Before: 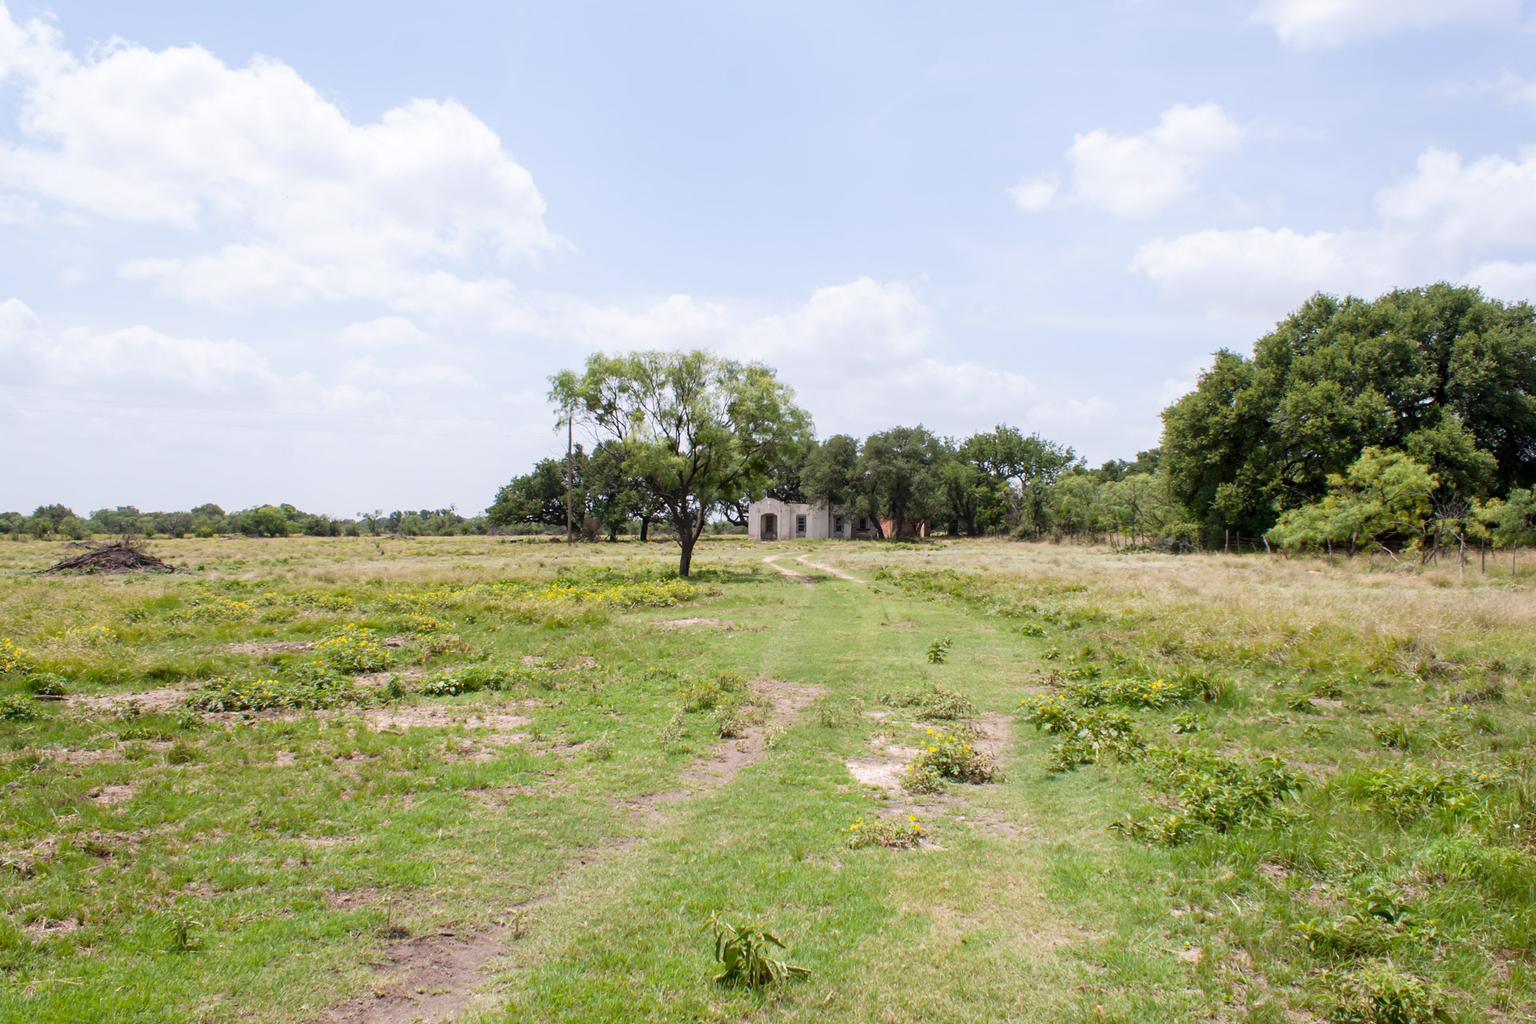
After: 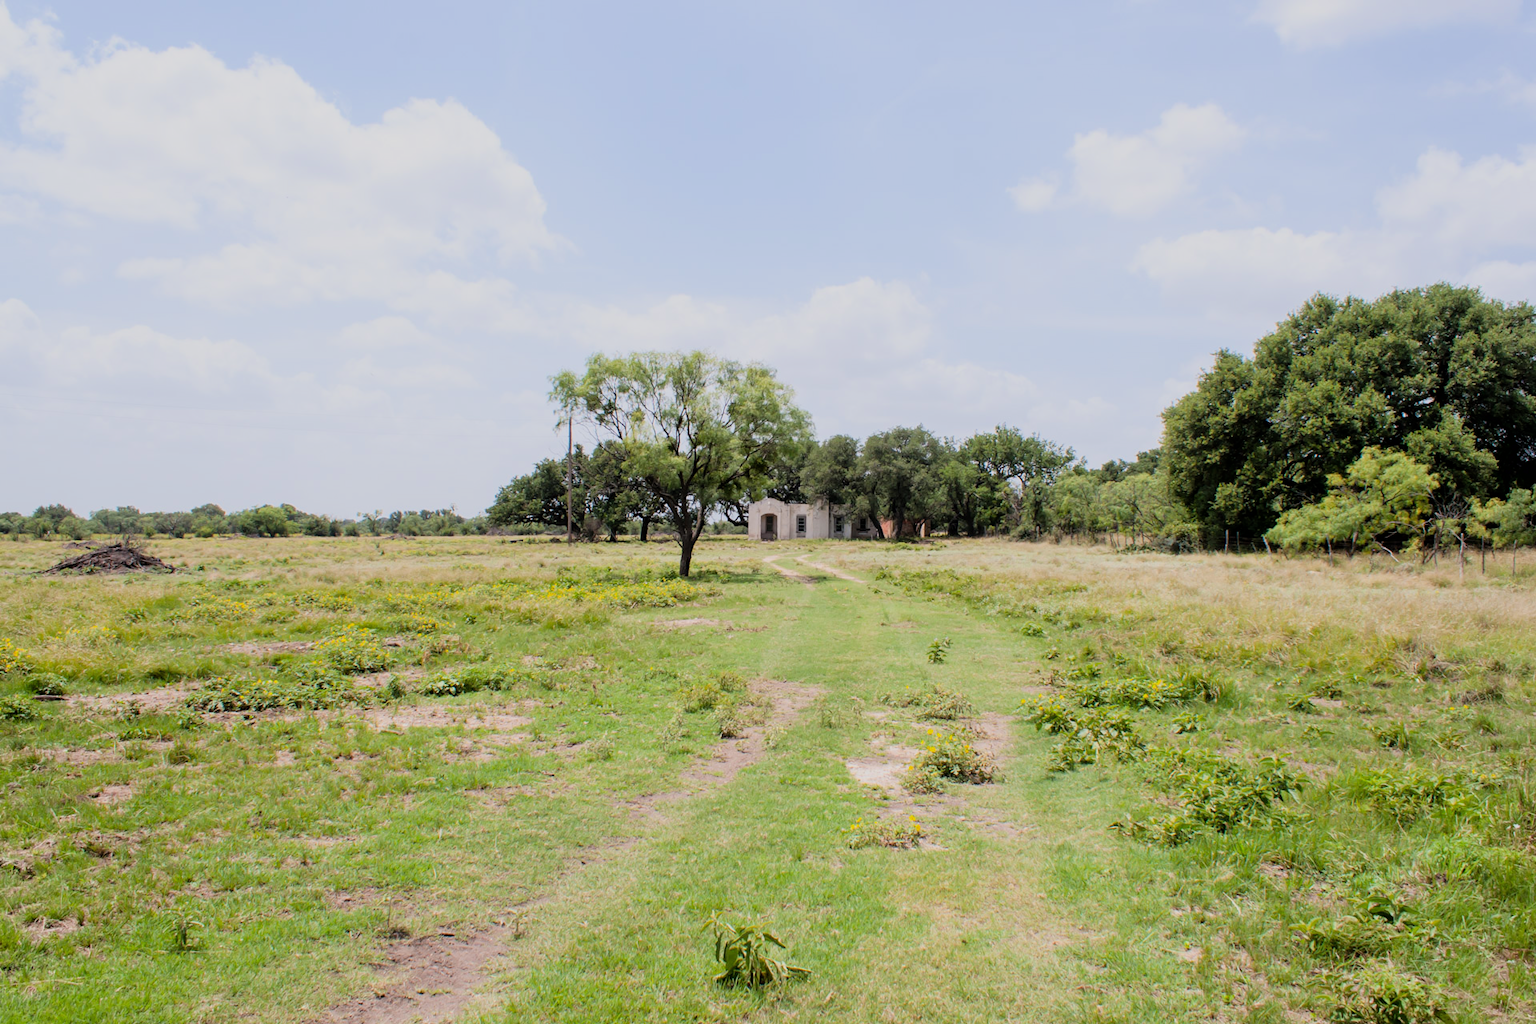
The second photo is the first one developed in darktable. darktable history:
filmic rgb: black relative exposure -7.65 EV, white relative exposure 4.56 EV, hardness 3.61, color science v6 (2022)
exposure: exposure 0.2 EV, compensate highlight preservation false
